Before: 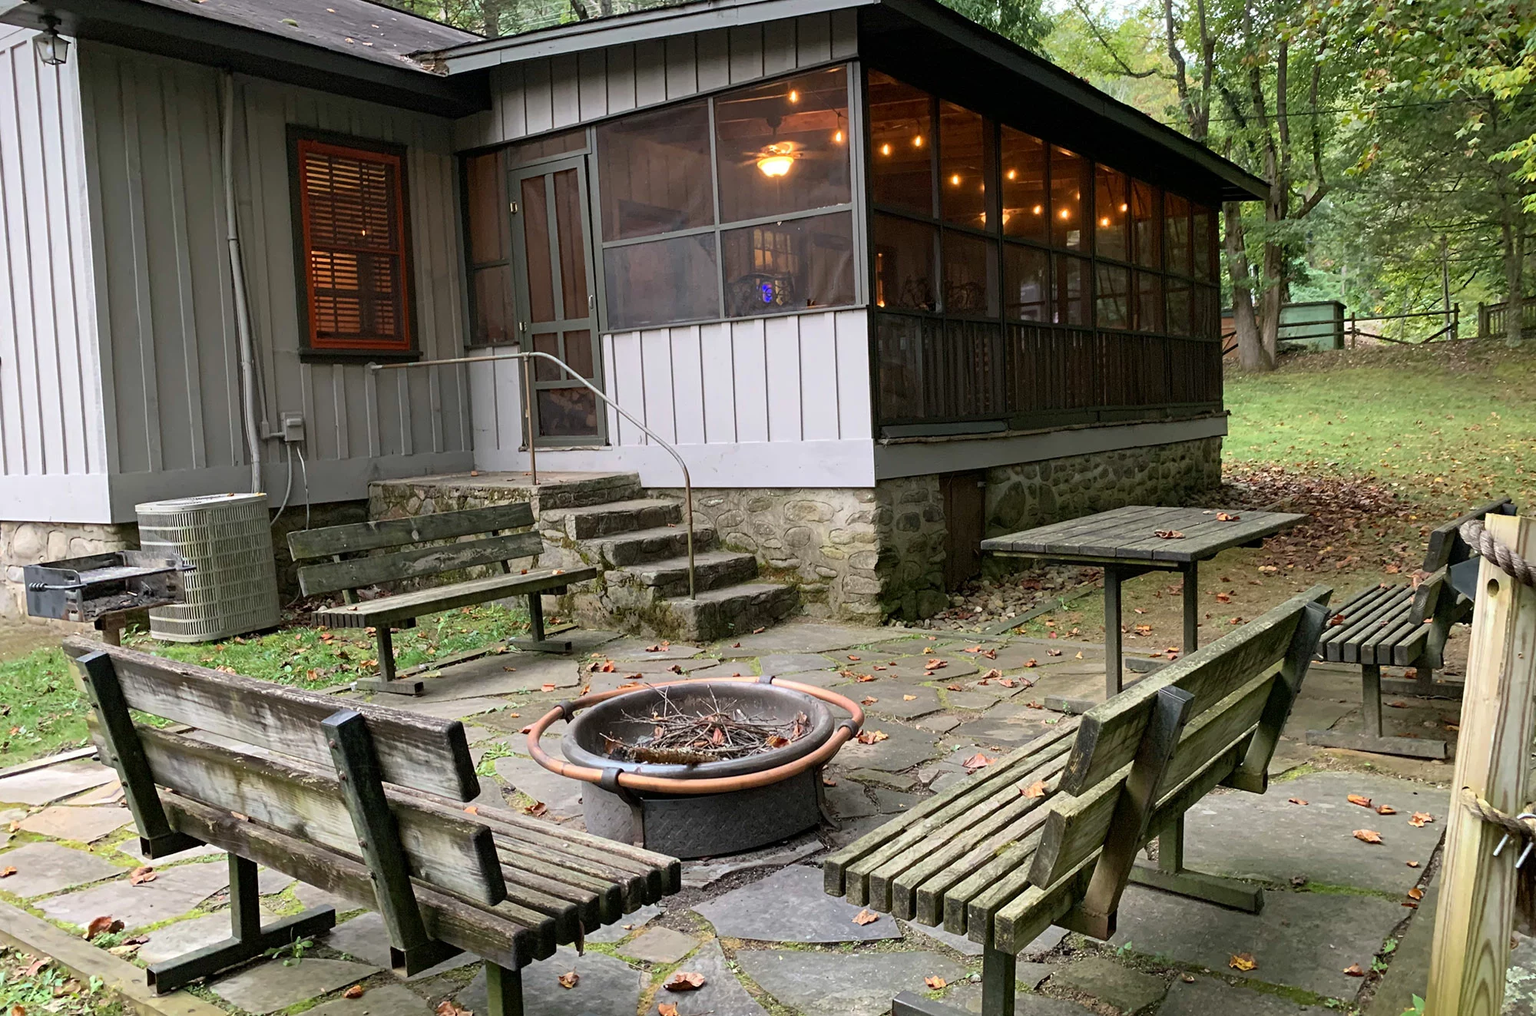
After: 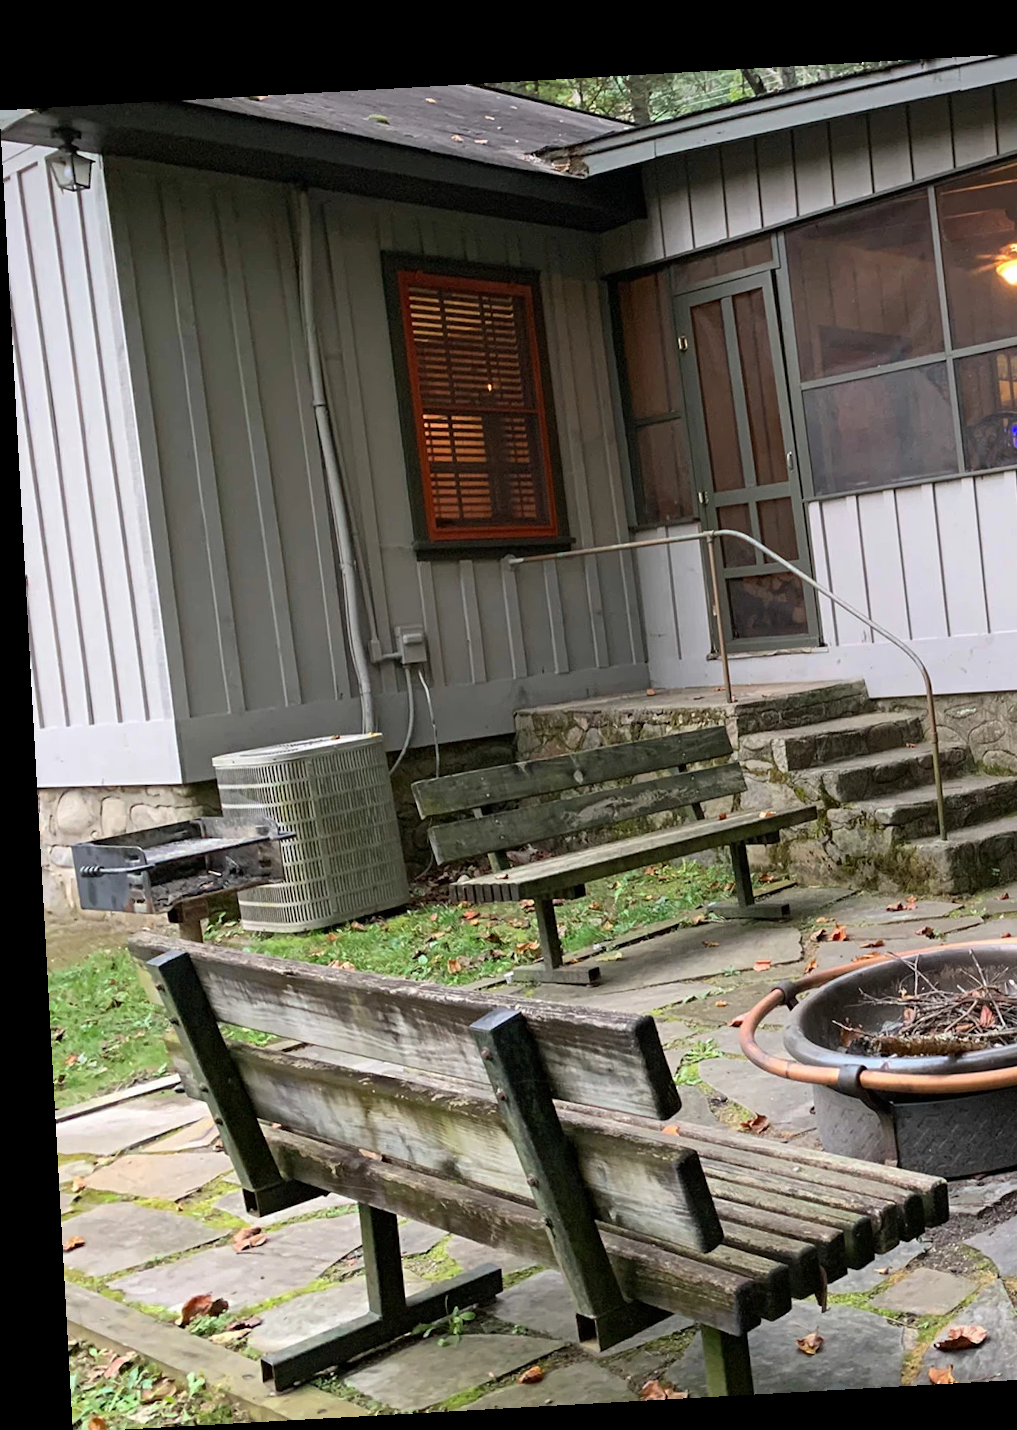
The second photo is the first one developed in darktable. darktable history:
rotate and perspective: rotation -3.18°, automatic cropping off
crop and rotate: left 0%, top 0%, right 50.845%
